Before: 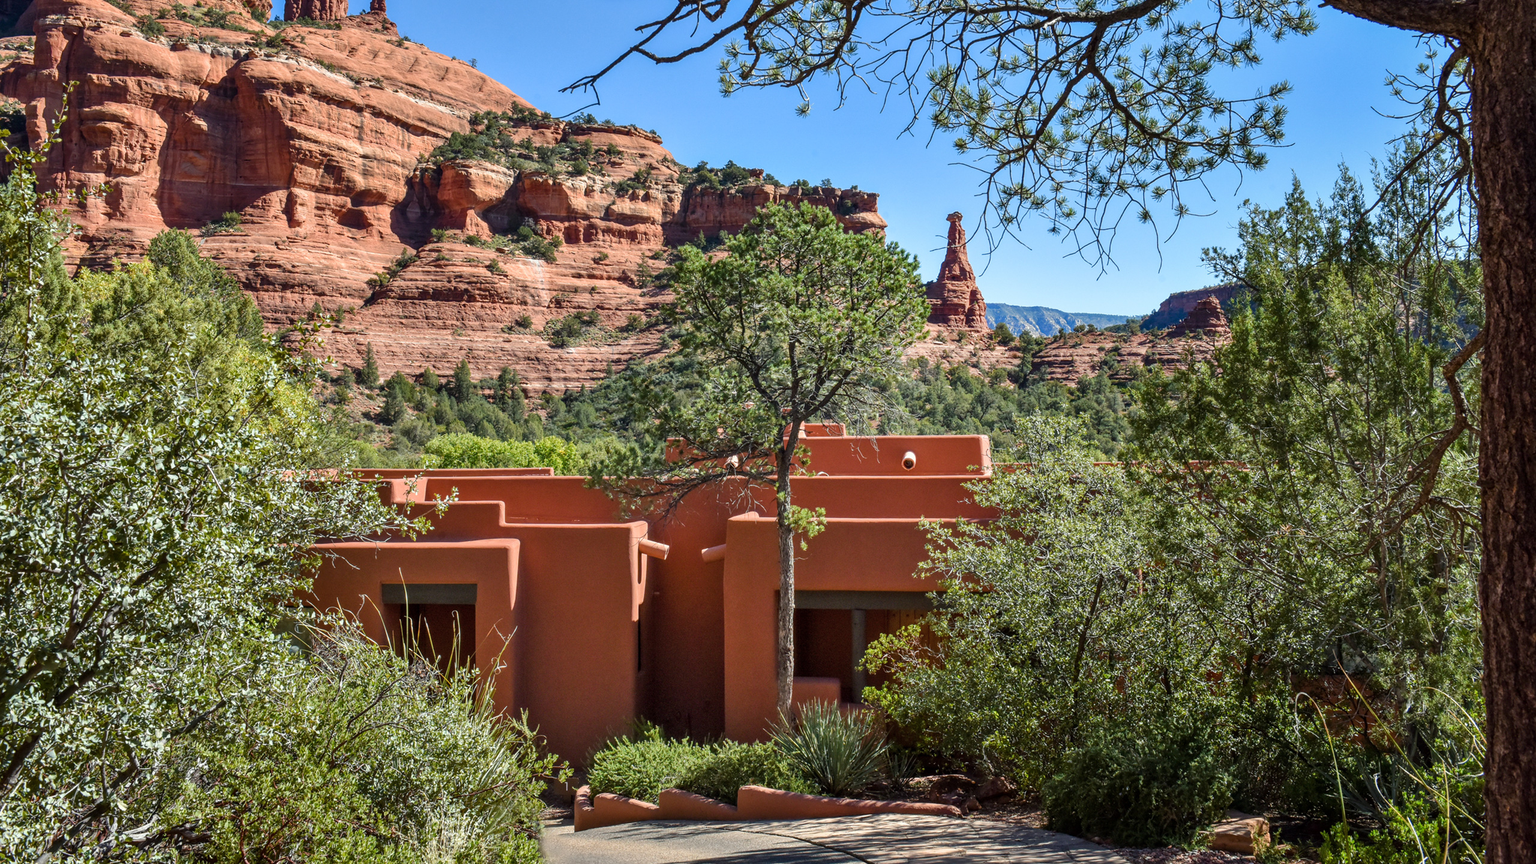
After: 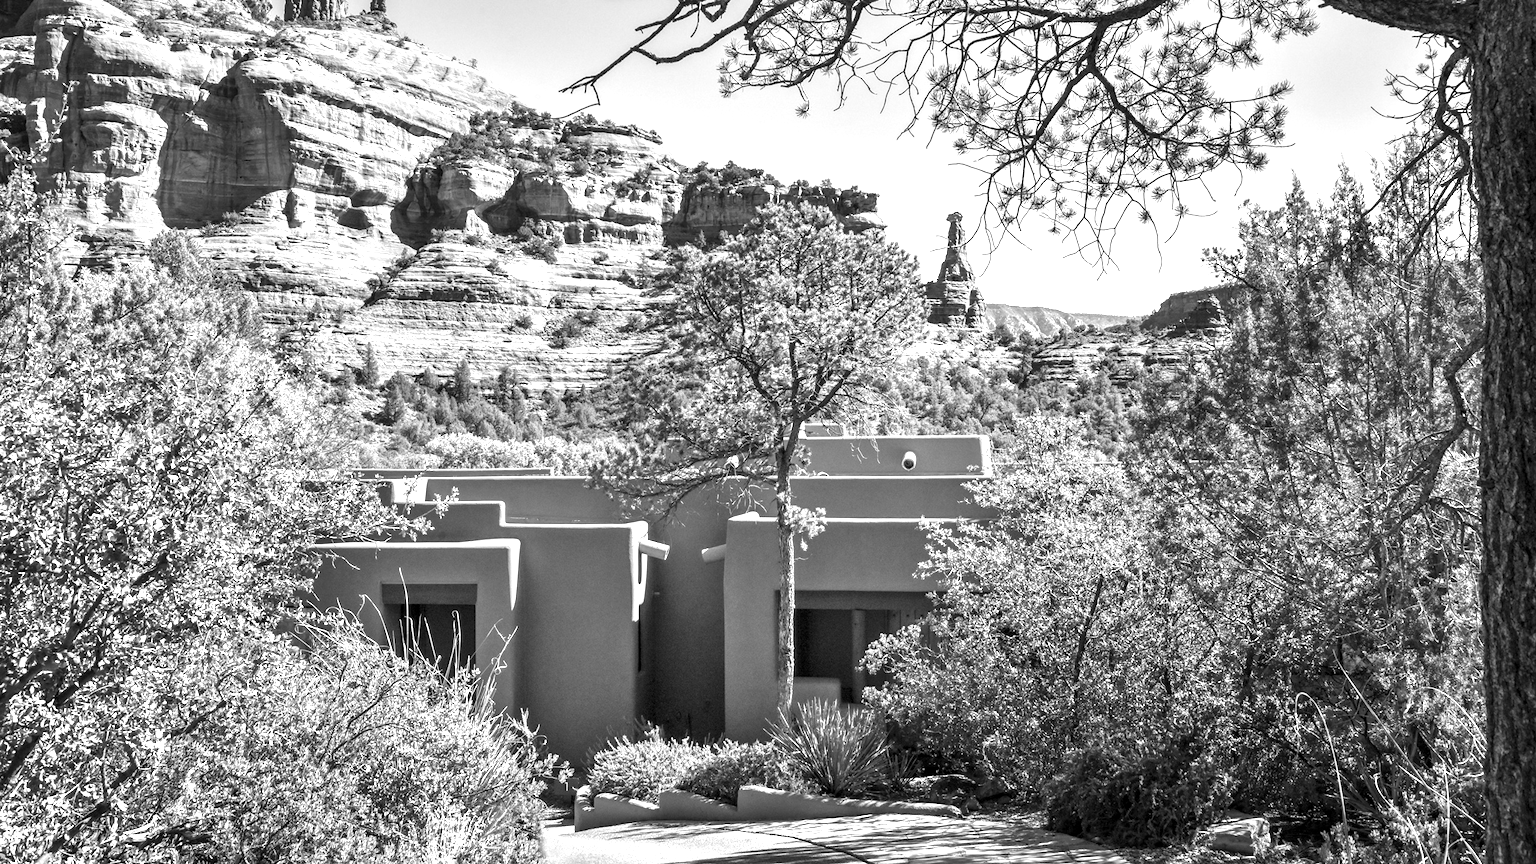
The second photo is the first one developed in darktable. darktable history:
monochrome: on, module defaults
exposure: black level correction 0, exposure 1.2 EV, compensate exposure bias true, compensate highlight preservation false
local contrast: highlights 100%, shadows 100%, detail 120%, midtone range 0.2
